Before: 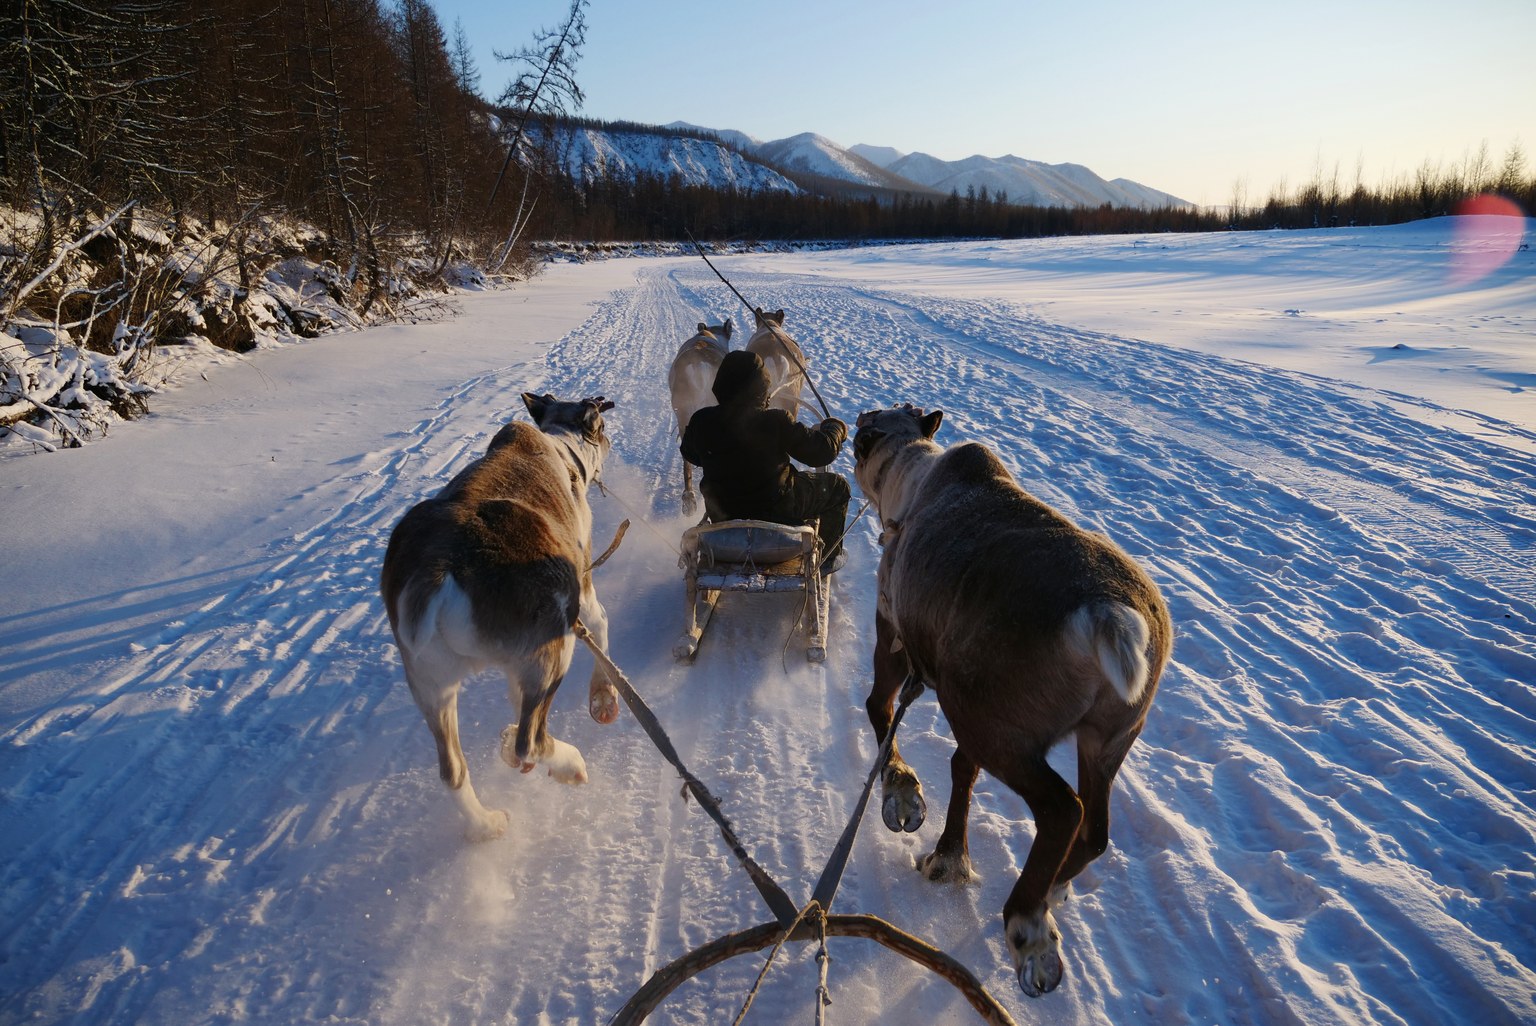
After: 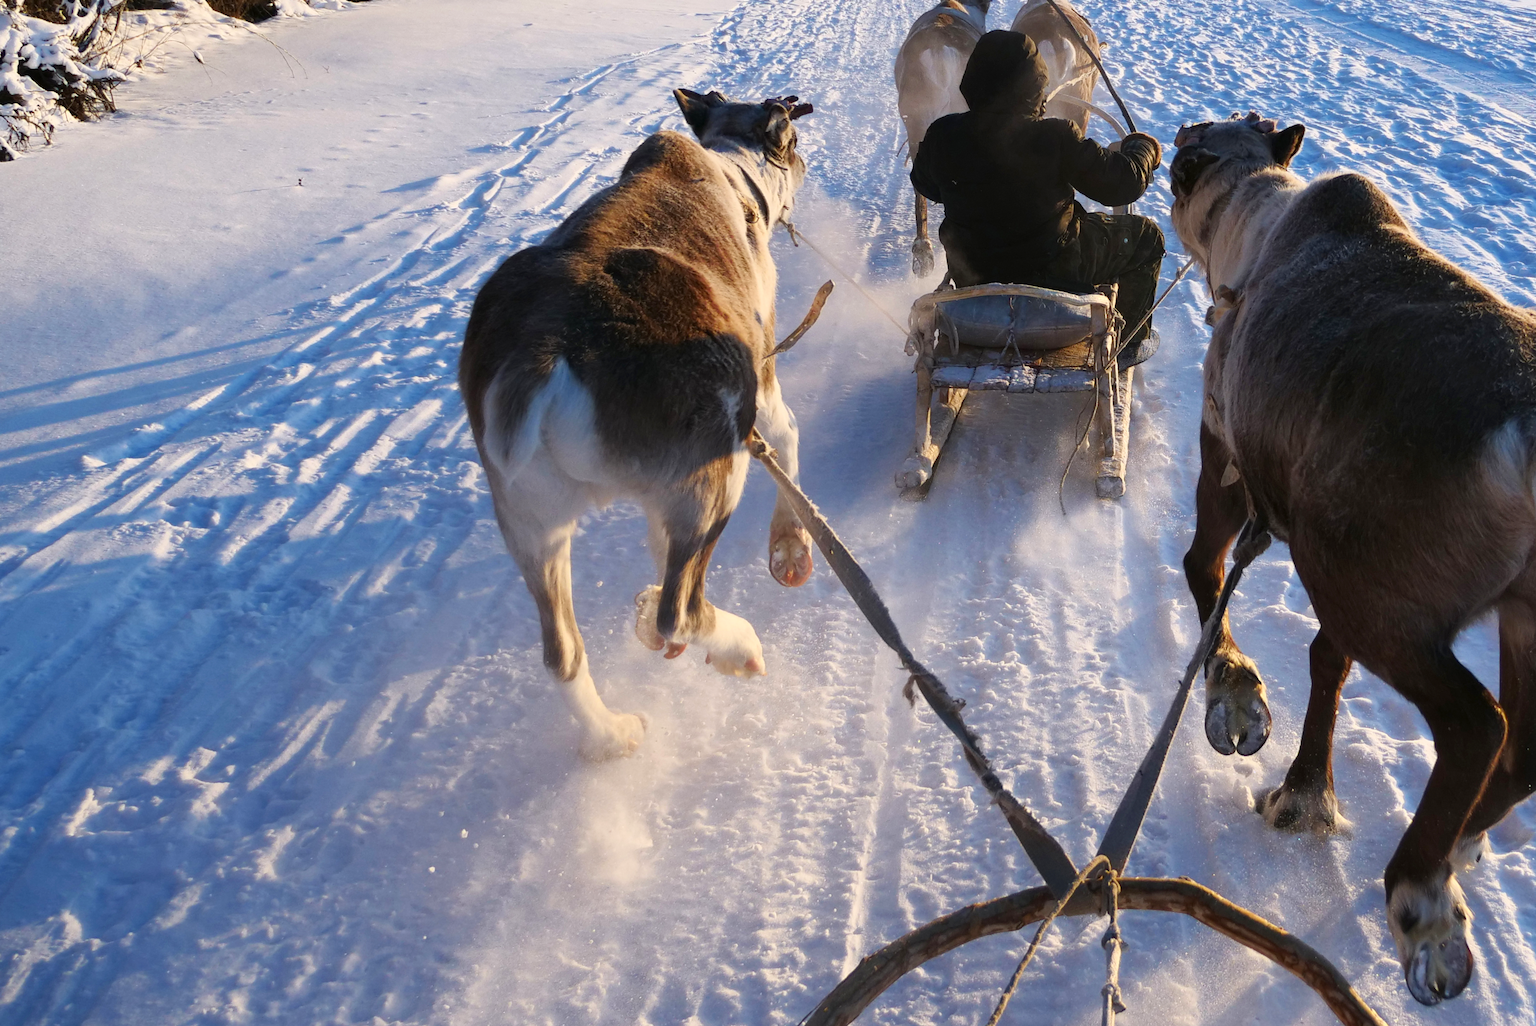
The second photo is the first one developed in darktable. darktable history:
crop and rotate: angle -0.82°, left 3.85%, top 31.828%, right 27.992%
base curve: curves: ch0 [(0, 0) (0.557, 0.834) (1, 1)]
